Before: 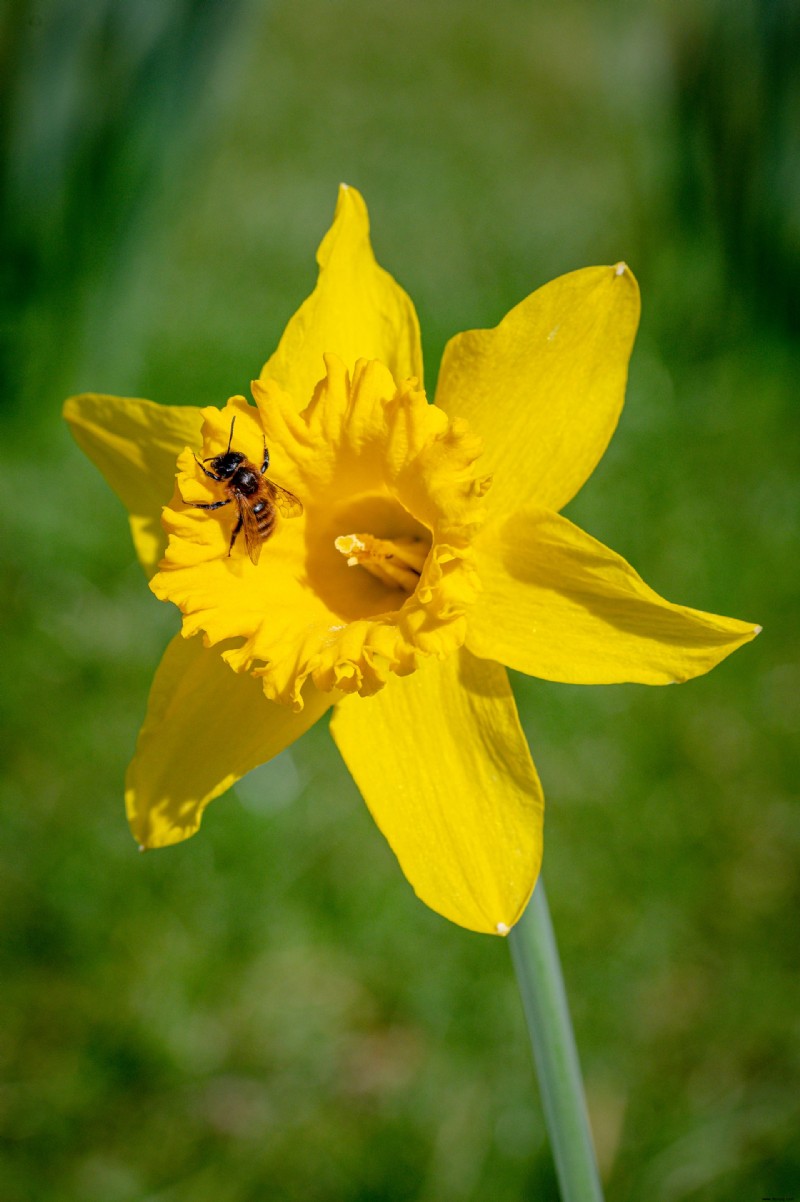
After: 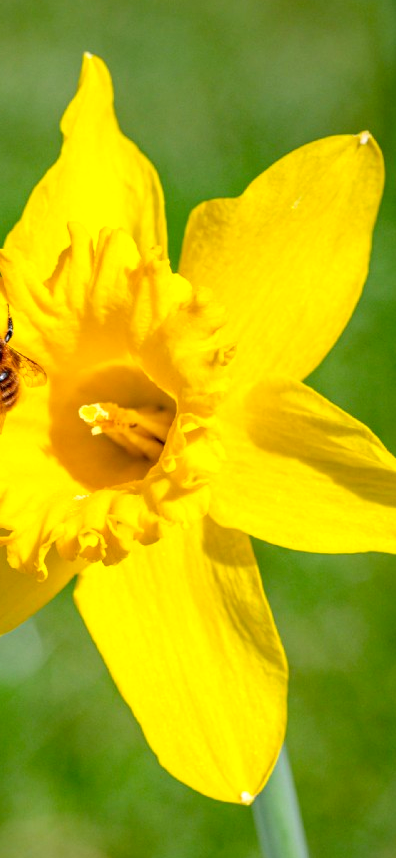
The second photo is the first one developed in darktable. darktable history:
crop: left 32.075%, top 10.976%, right 18.355%, bottom 17.596%
tone equalizer: on, module defaults
contrast brightness saturation: contrast 0.04, saturation 0.07
exposure: black level correction 0.001, exposure 0.5 EV, compensate exposure bias true, compensate highlight preservation false
